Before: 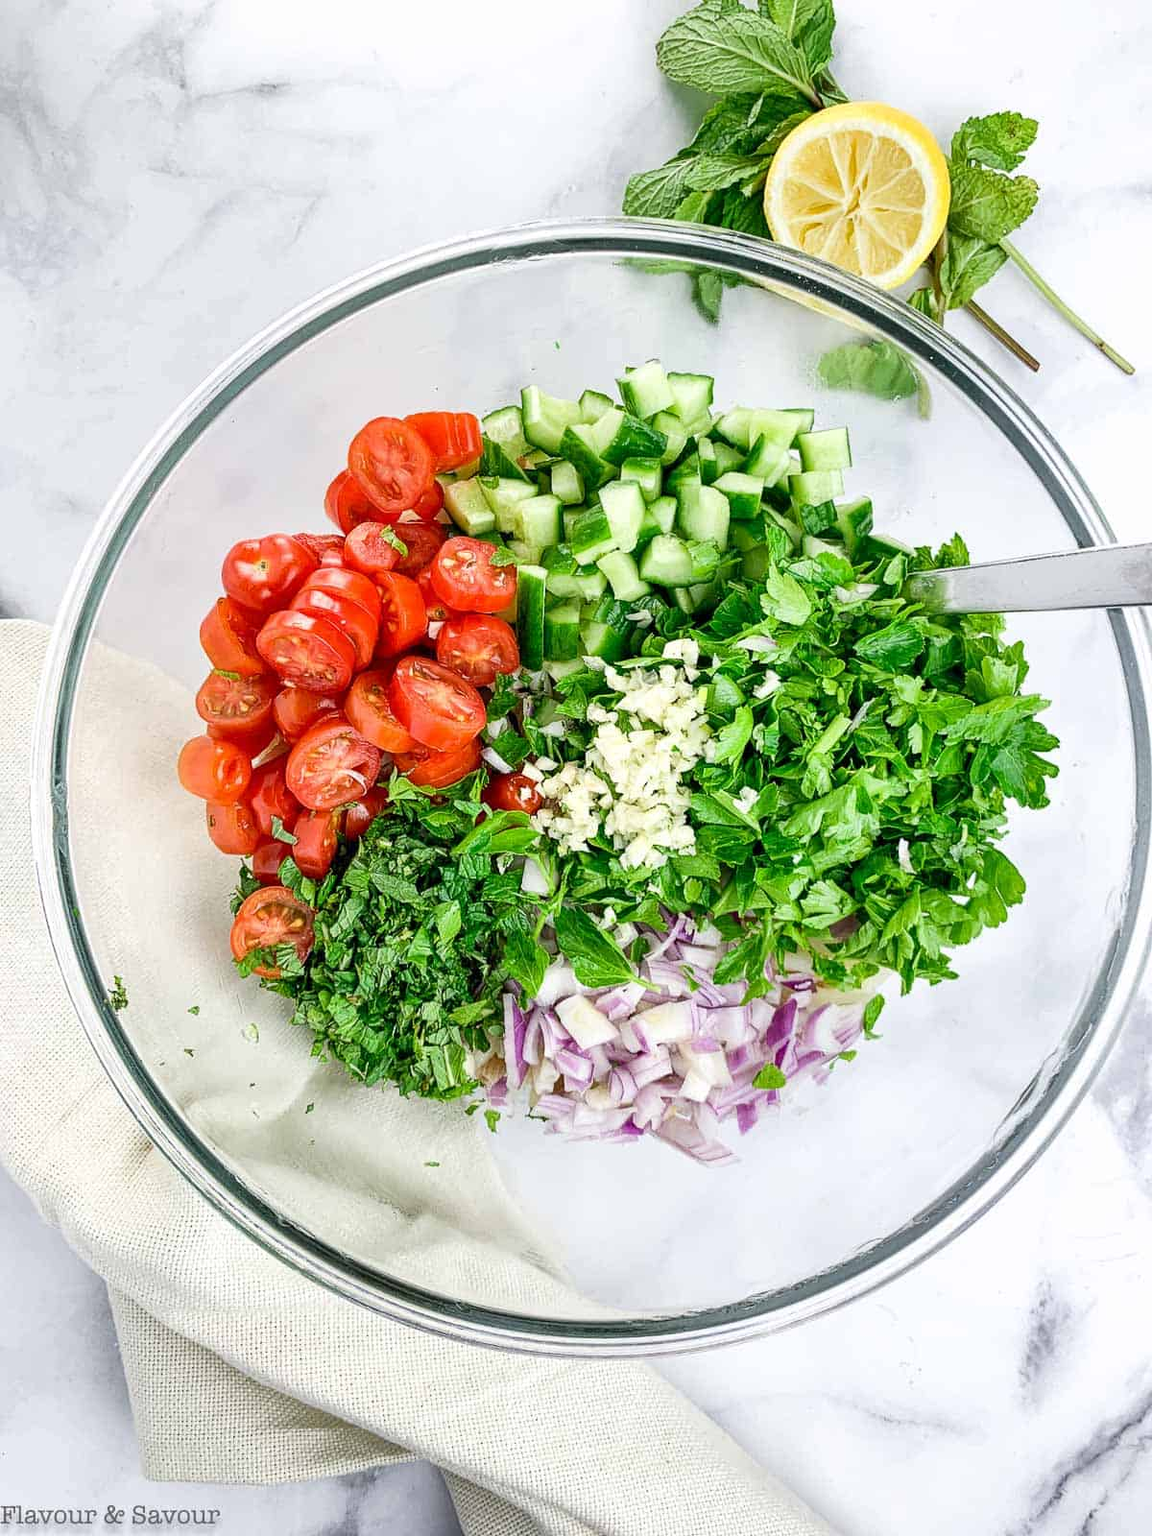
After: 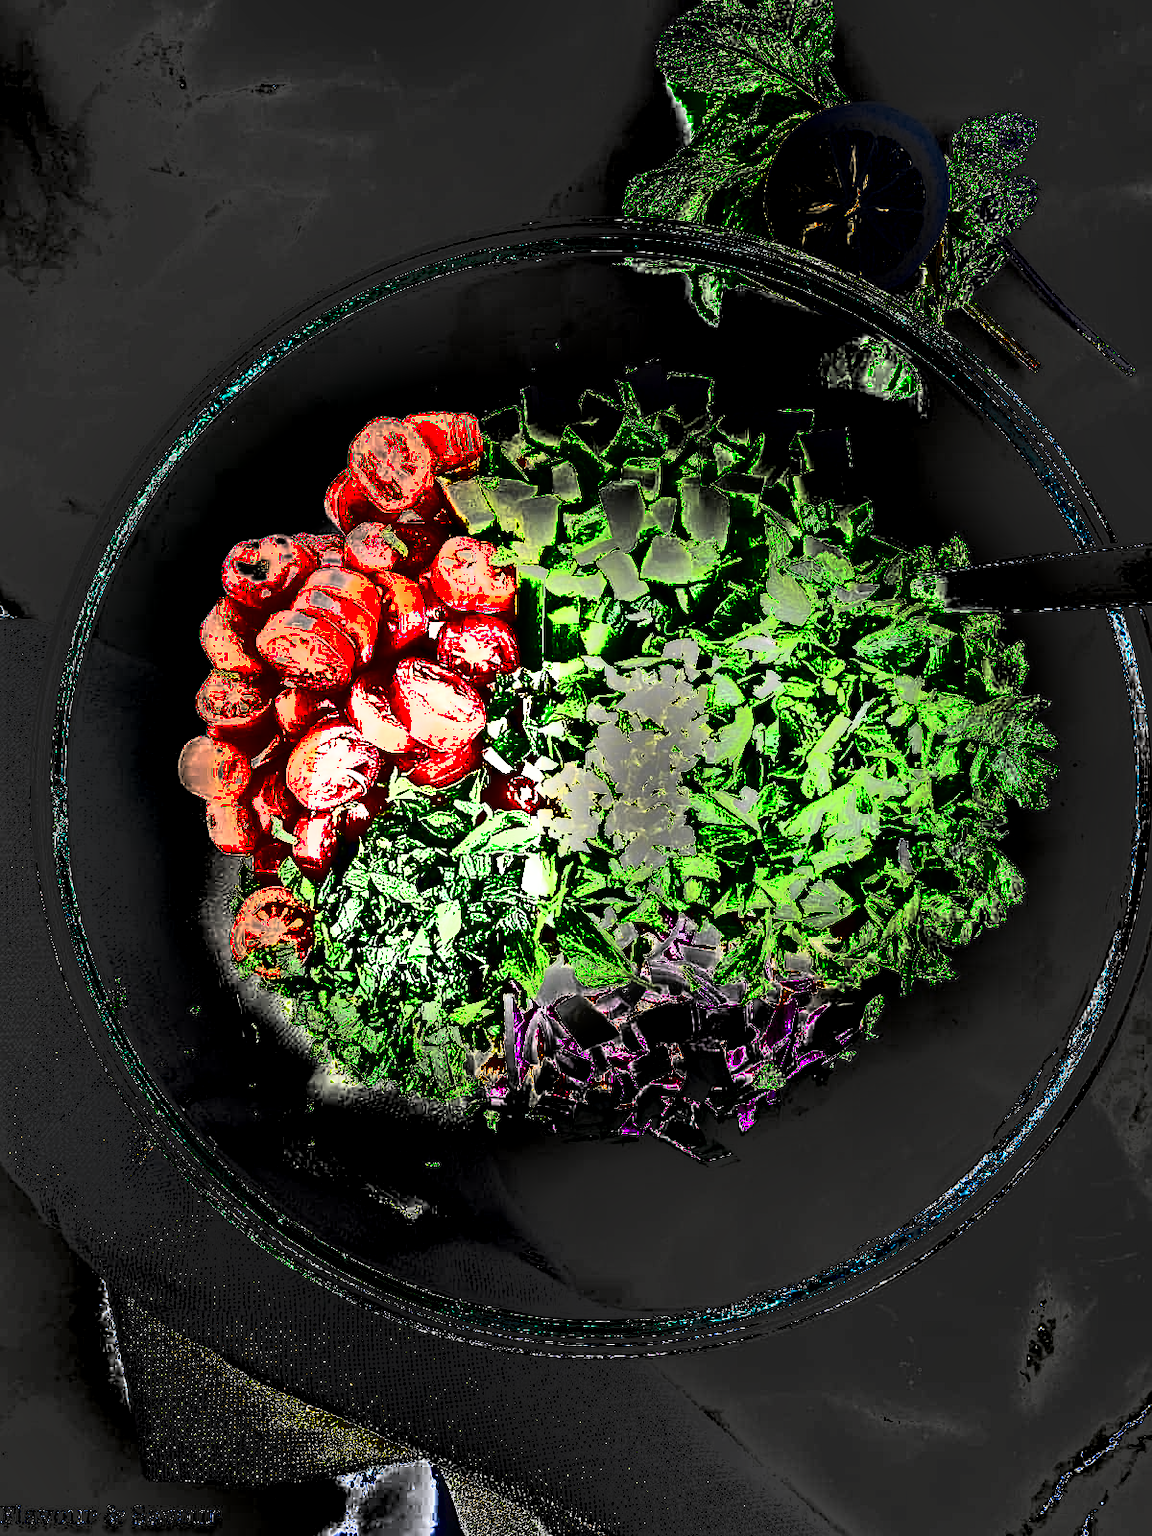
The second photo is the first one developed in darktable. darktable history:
sharpen: on, module defaults
exposure: black level correction 0.001, exposure 1.994 EV, compensate highlight preservation false
shadows and highlights: shadows 20.91, highlights -82.26, soften with gaussian
